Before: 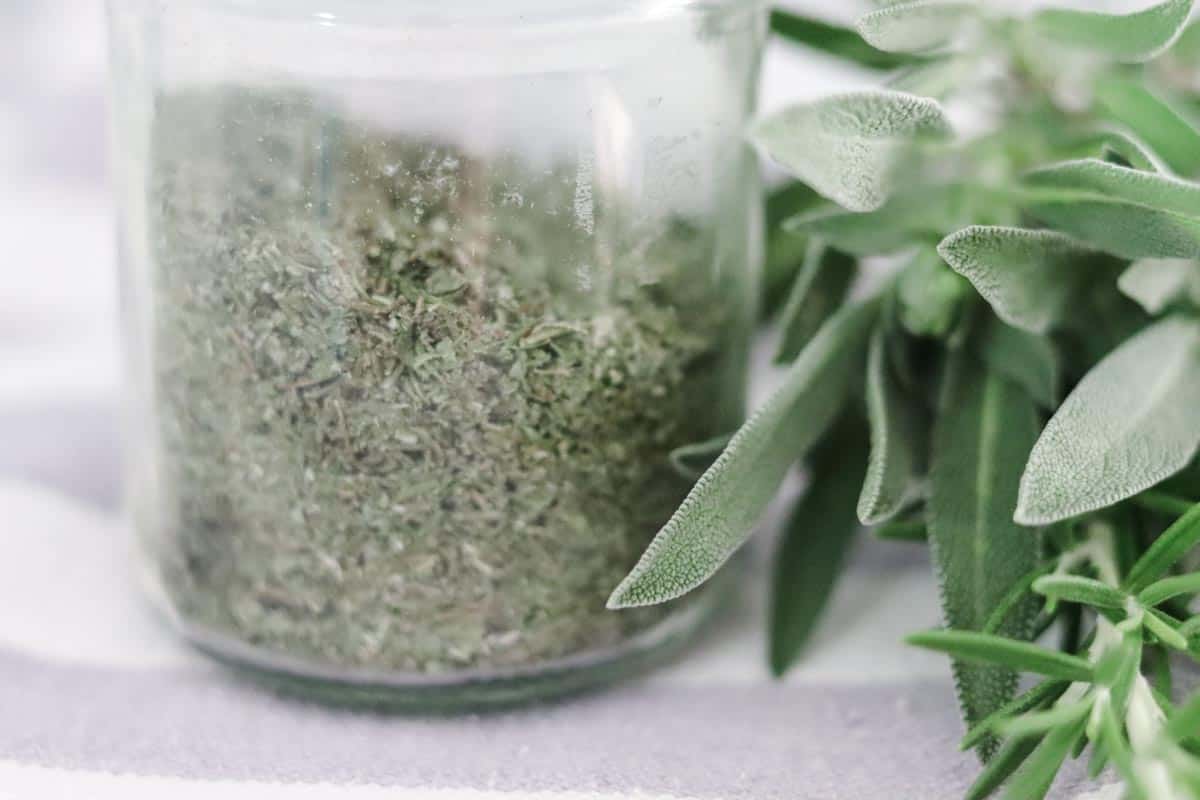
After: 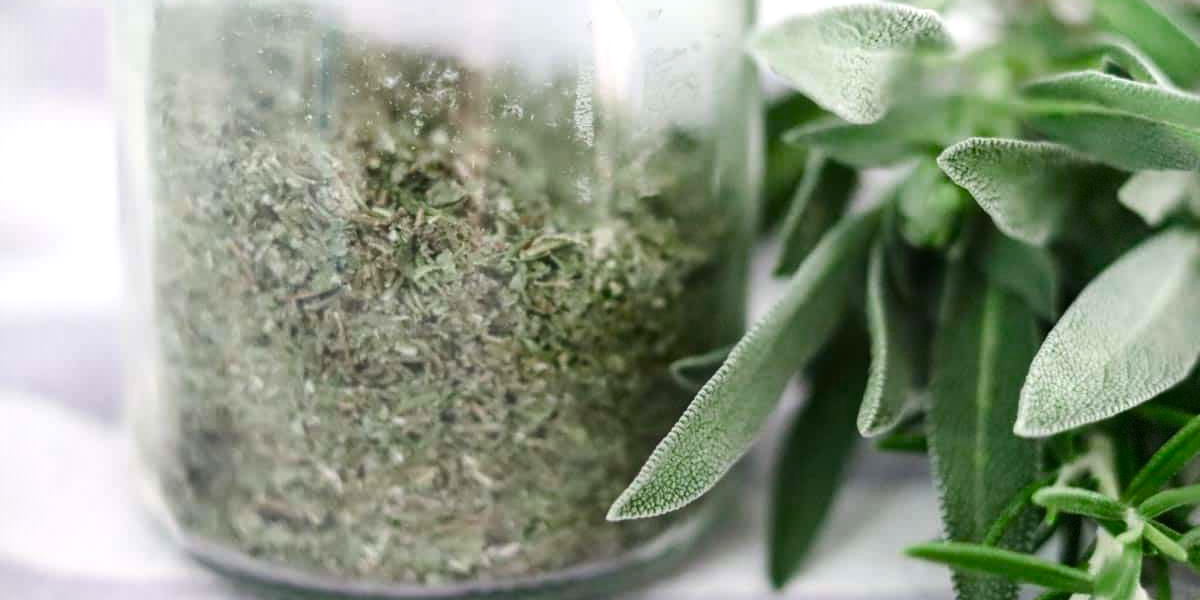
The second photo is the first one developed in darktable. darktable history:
crop: top 11.015%, bottom 13.887%
vignetting: fall-off radius 81.08%, dithering 8-bit output
color balance rgb: perceptual saturation grading › global saturation 19.947%, perceptual brilliance grading › highlights 14.293%, perceptual brilliance grading › mid-tones -6.923%, perceptual brilliance grading › shadows -26.374%, global vibrance 16.507%, saturation formula JzAzBz (2021)
tone equalizer: on, module defaults
